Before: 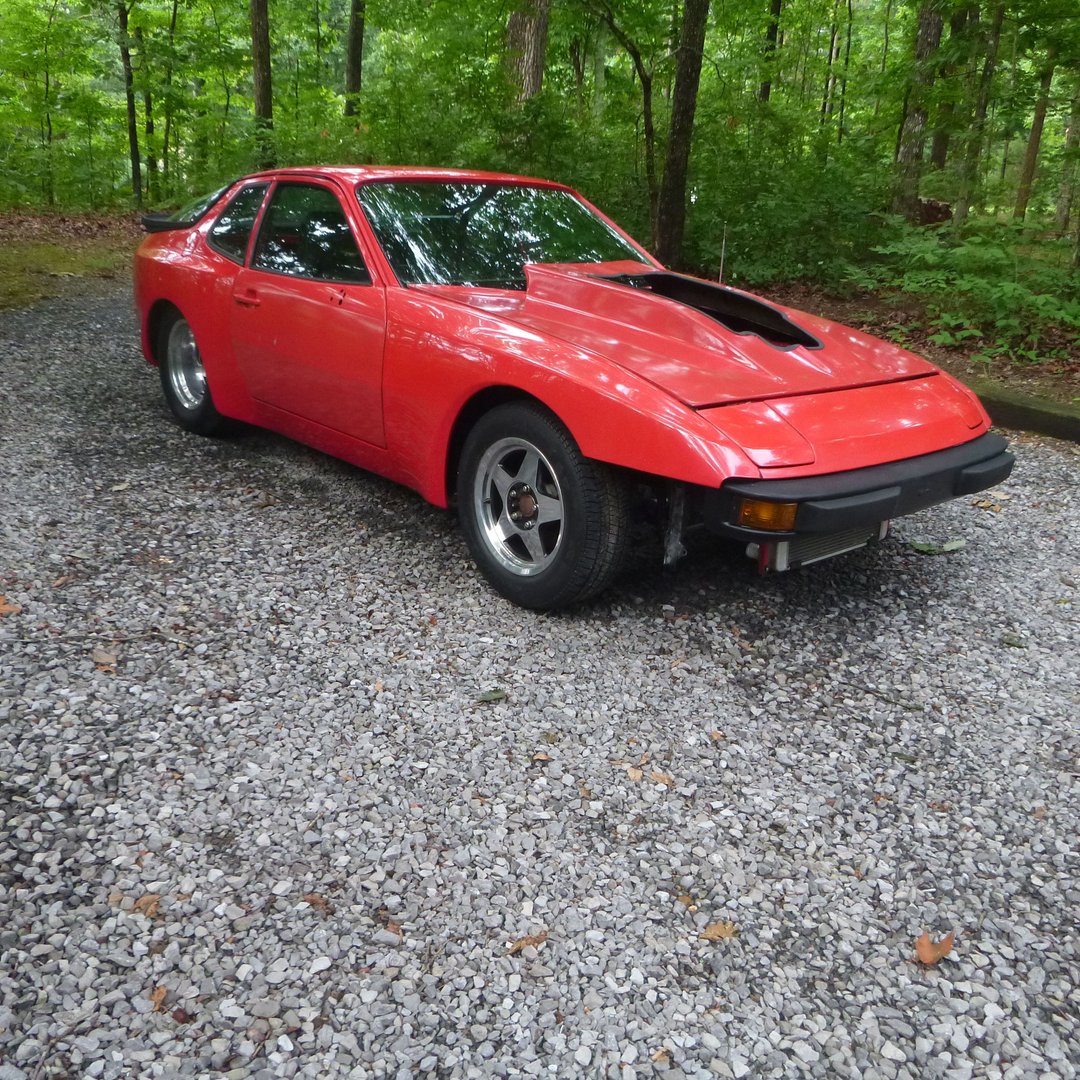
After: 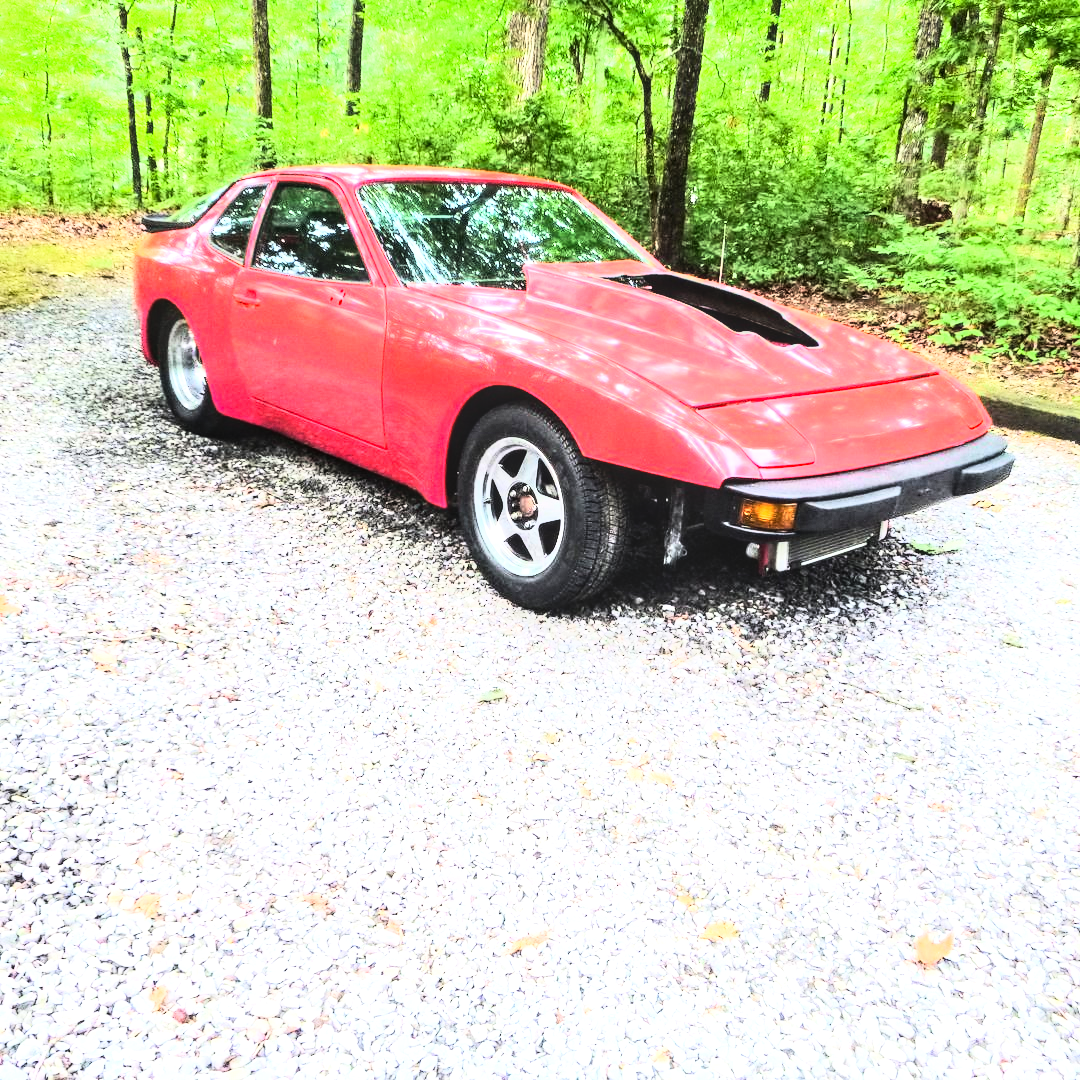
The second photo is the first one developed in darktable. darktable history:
local contrast: on, module defaults
exposure: black level correction 0, exposure 1.379 EV, compensate exposure bias true, compensate highlight preservation false
rgb curve: curves: ch0 [(0, 0) (0.21, 0.15) (0.24, 0.21) (0.5, 0.75) (0.75, 0.96) (0.89, 0.99) (1, 1)]; ch1 [(0, 0.02) (0.21, 0.13) (0.25, 0.2) (0.5, 0.67) (0.75, 0.9) (0.89, 0.97) (1, 1)]; ch2 [(0, 0.02) (0.21, 0.13) (0.25, 0.2) (0.5, 0.67) (0.75, 0.9) (0.89, 0.97) (1, 1)], compensate middle gray true
tone equalizer: -8 EV 0.001 EV, -7 EV -0.002 EV, -6 EV 0.002 EV, -5 EV -0.03 EV, -4 EV -0.116 EV, -3 EV -0.169 EV, -2 EV 0.24 EV, -1 EV 0.702 EV, +0 EV 0.493 EV
